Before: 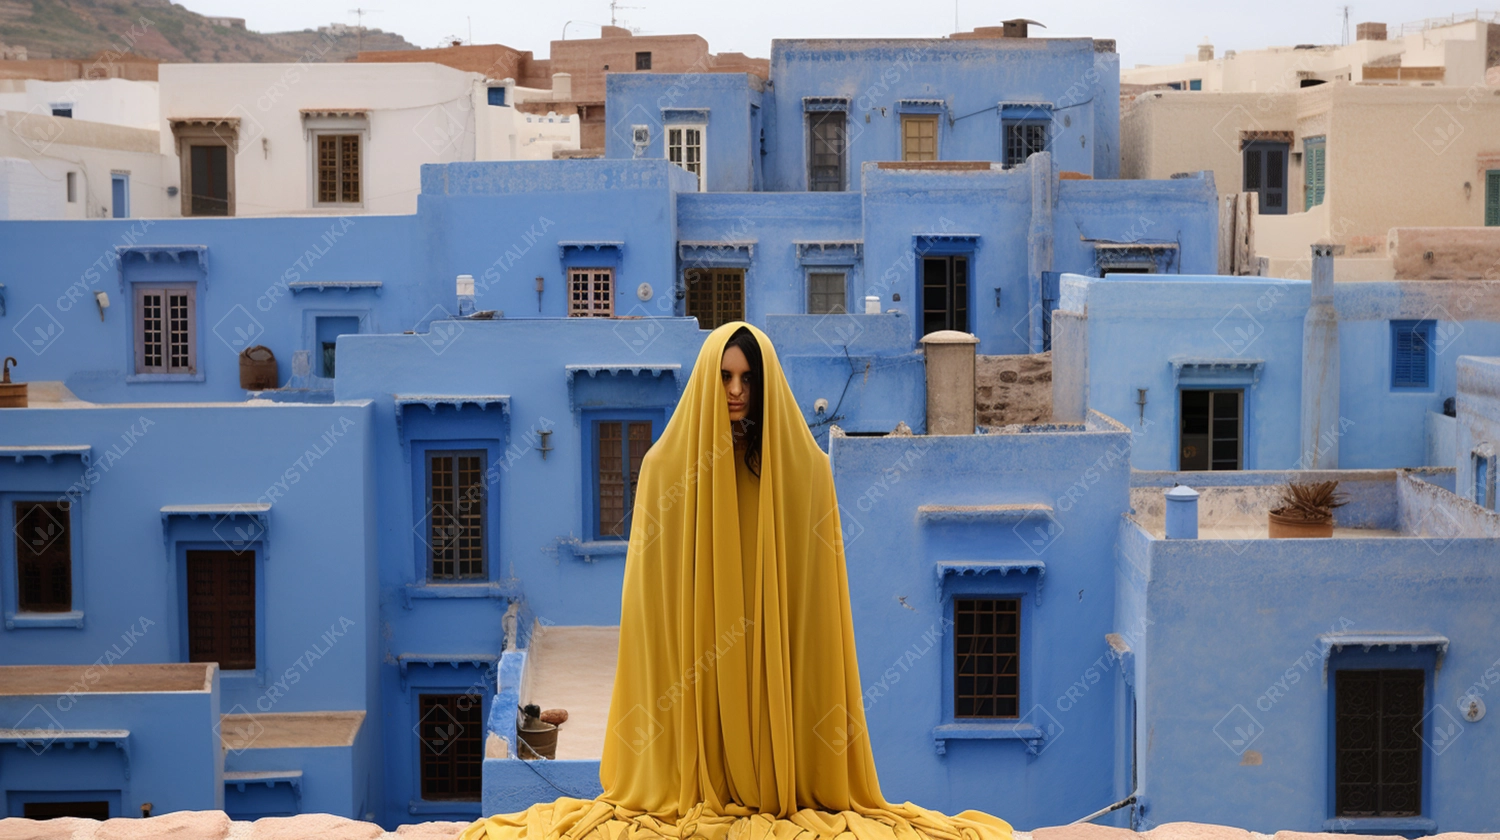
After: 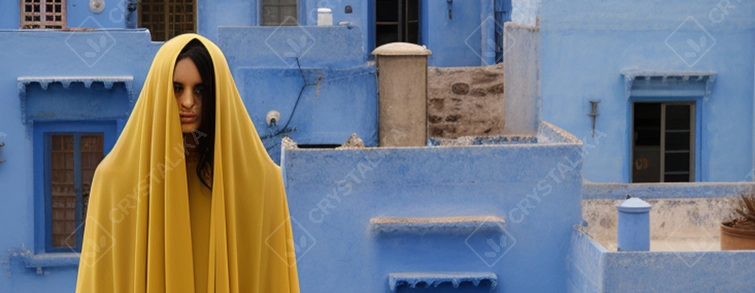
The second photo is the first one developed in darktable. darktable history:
crop: left 36.551%, top 34.315%, right 13.093%, bottom 30.802%
